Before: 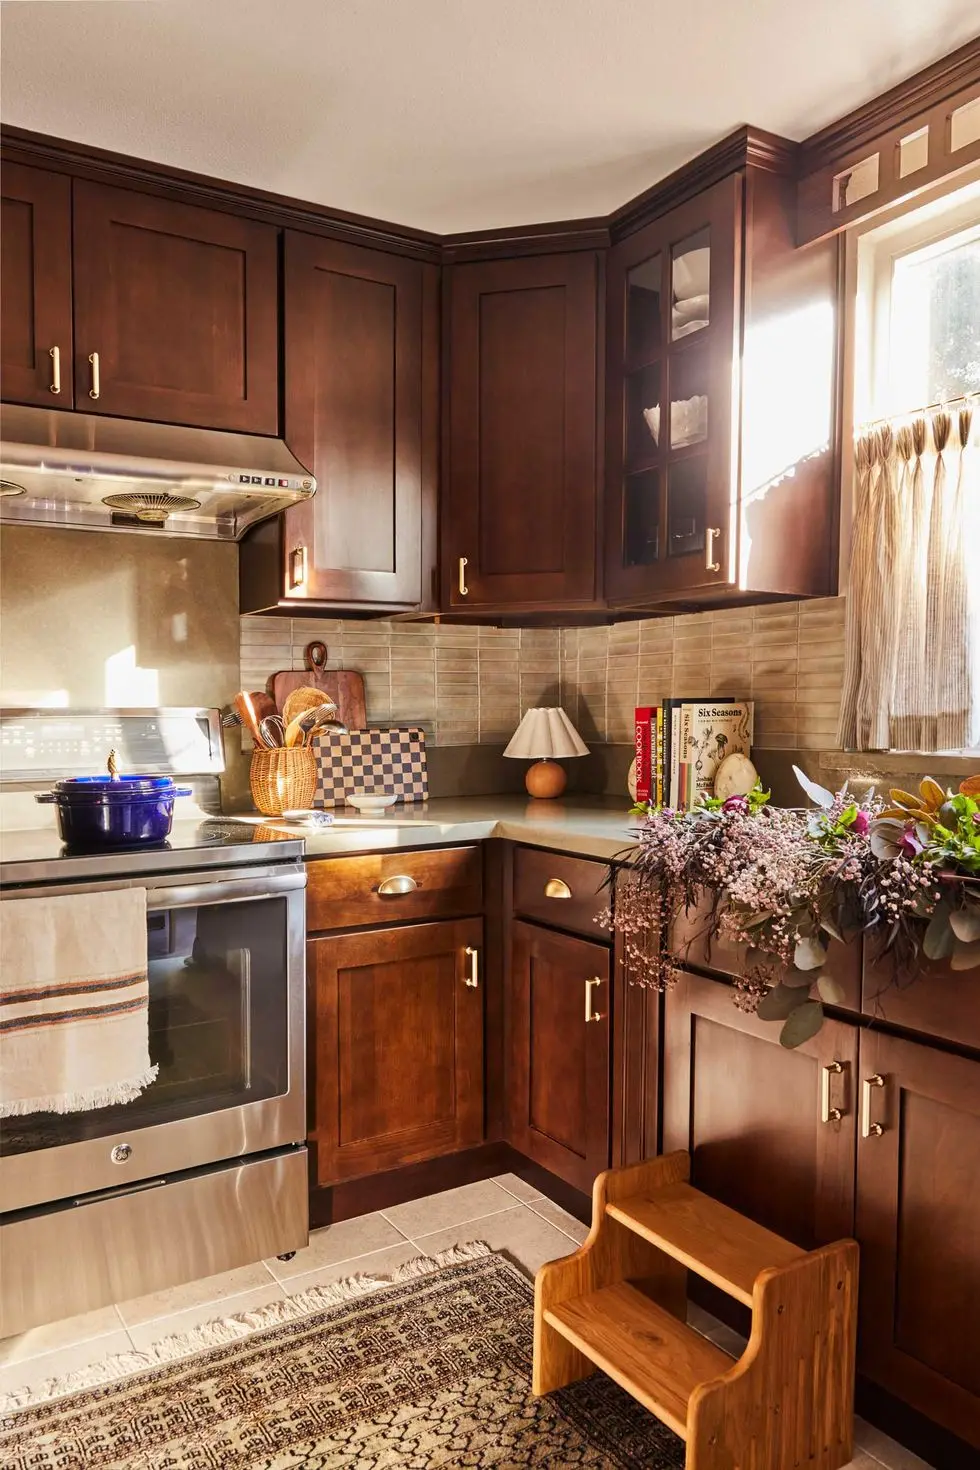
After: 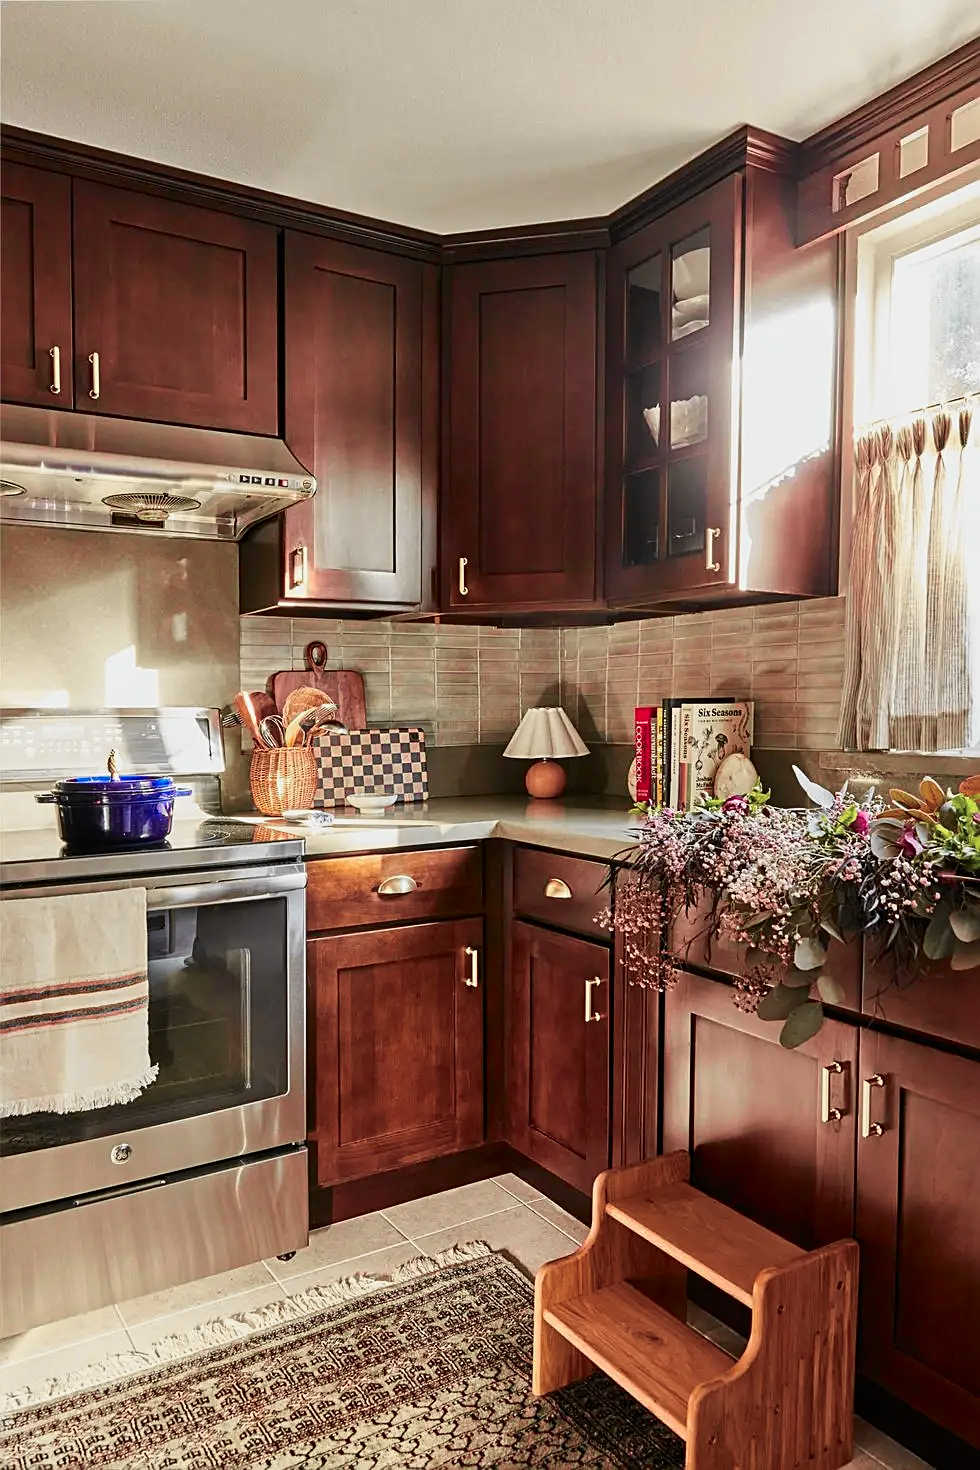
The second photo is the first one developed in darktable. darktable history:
sharpen: on, module defaults
tone curve: curves: ch0 [(0, 0) (0.058, 0.037) (0.214, 0.183) (0.304, 0.288) (0.561, 0.554) (0.687, 0.677) (0.768, 0.768) (0.858, 0.861) (0.987, 0.945)]; ch1 [(0, 0) (0.172, 0.123) (0.312, 0.296) (0.432, 0.448) (0.471, 0.469) (0.502, 0.5) (0.521, 0.505) (0.565, 0.569) (0.663, 0.663) (0.703, 0.721) (0.857, 0.917) (1, 1)]; ch2 [(0, 0) (0.411, 0.424) (0.485, 0.497) (0.502, 0.5) (0.517, 0.511) (0.556, 0.551) (0.626, 0.594) (0.709, 0.661) (1, 1)], color space Lab, independent channels, preserve colors none
